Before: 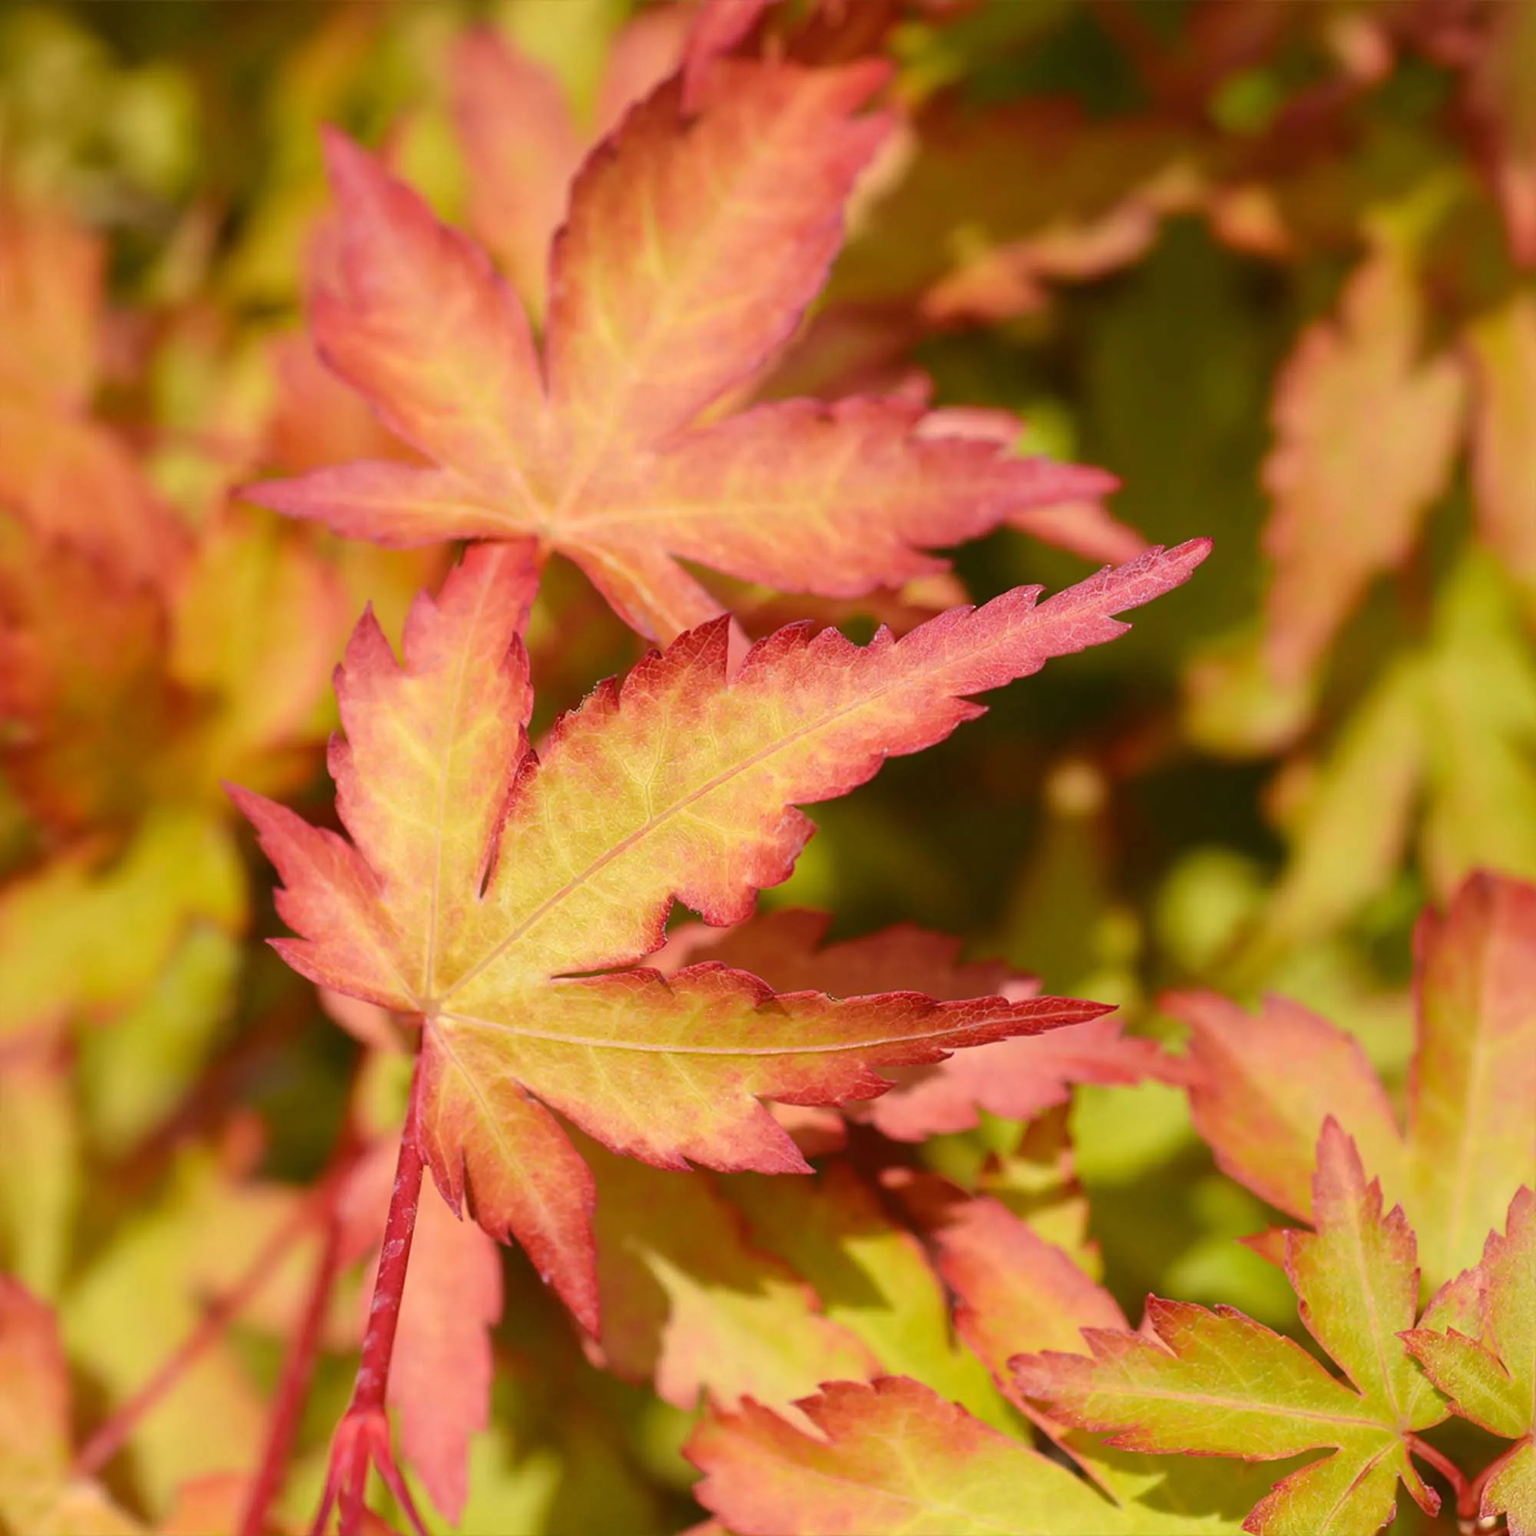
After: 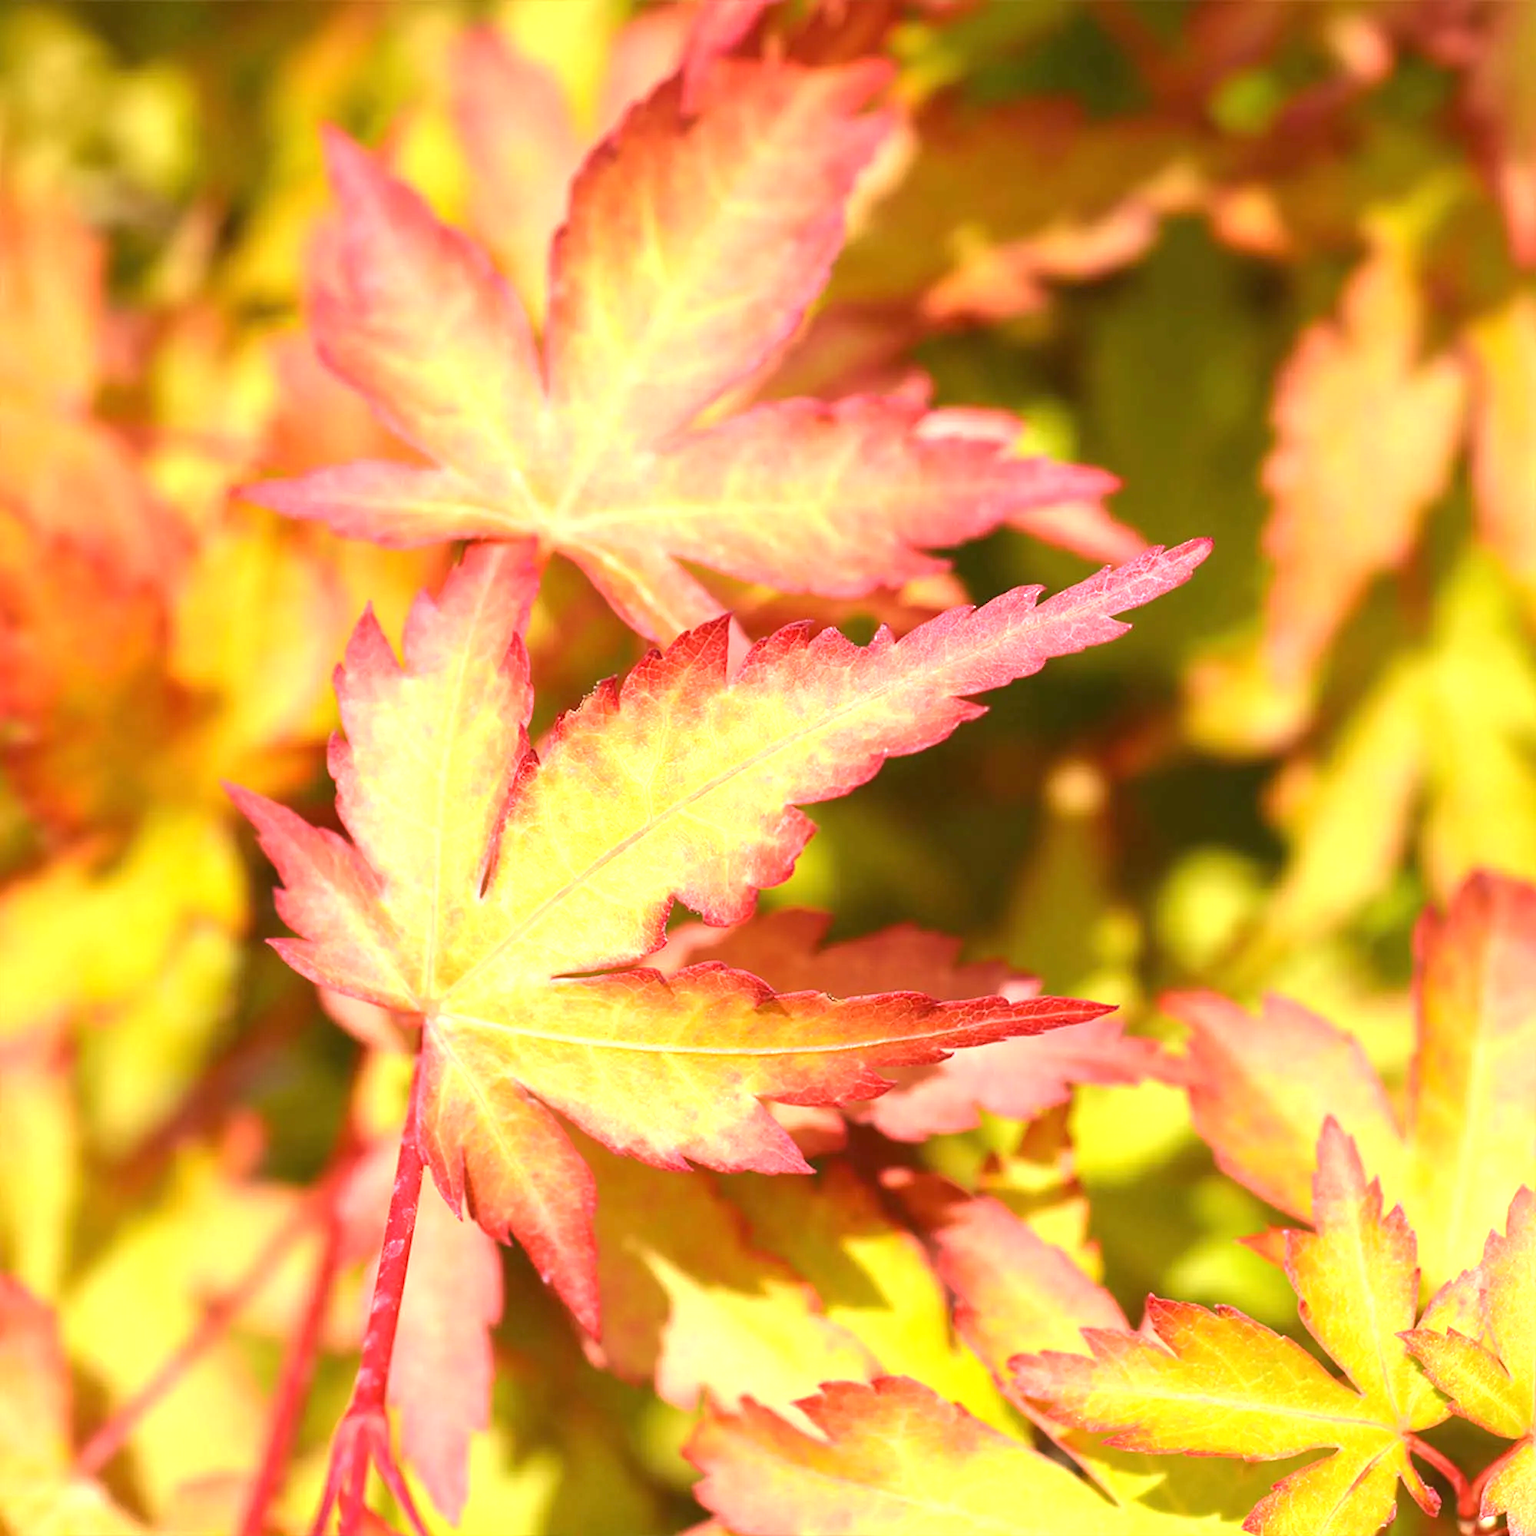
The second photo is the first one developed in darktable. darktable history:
exposure: black level correction 0, exposure 1.097 EV, compensate highlight preservation false
